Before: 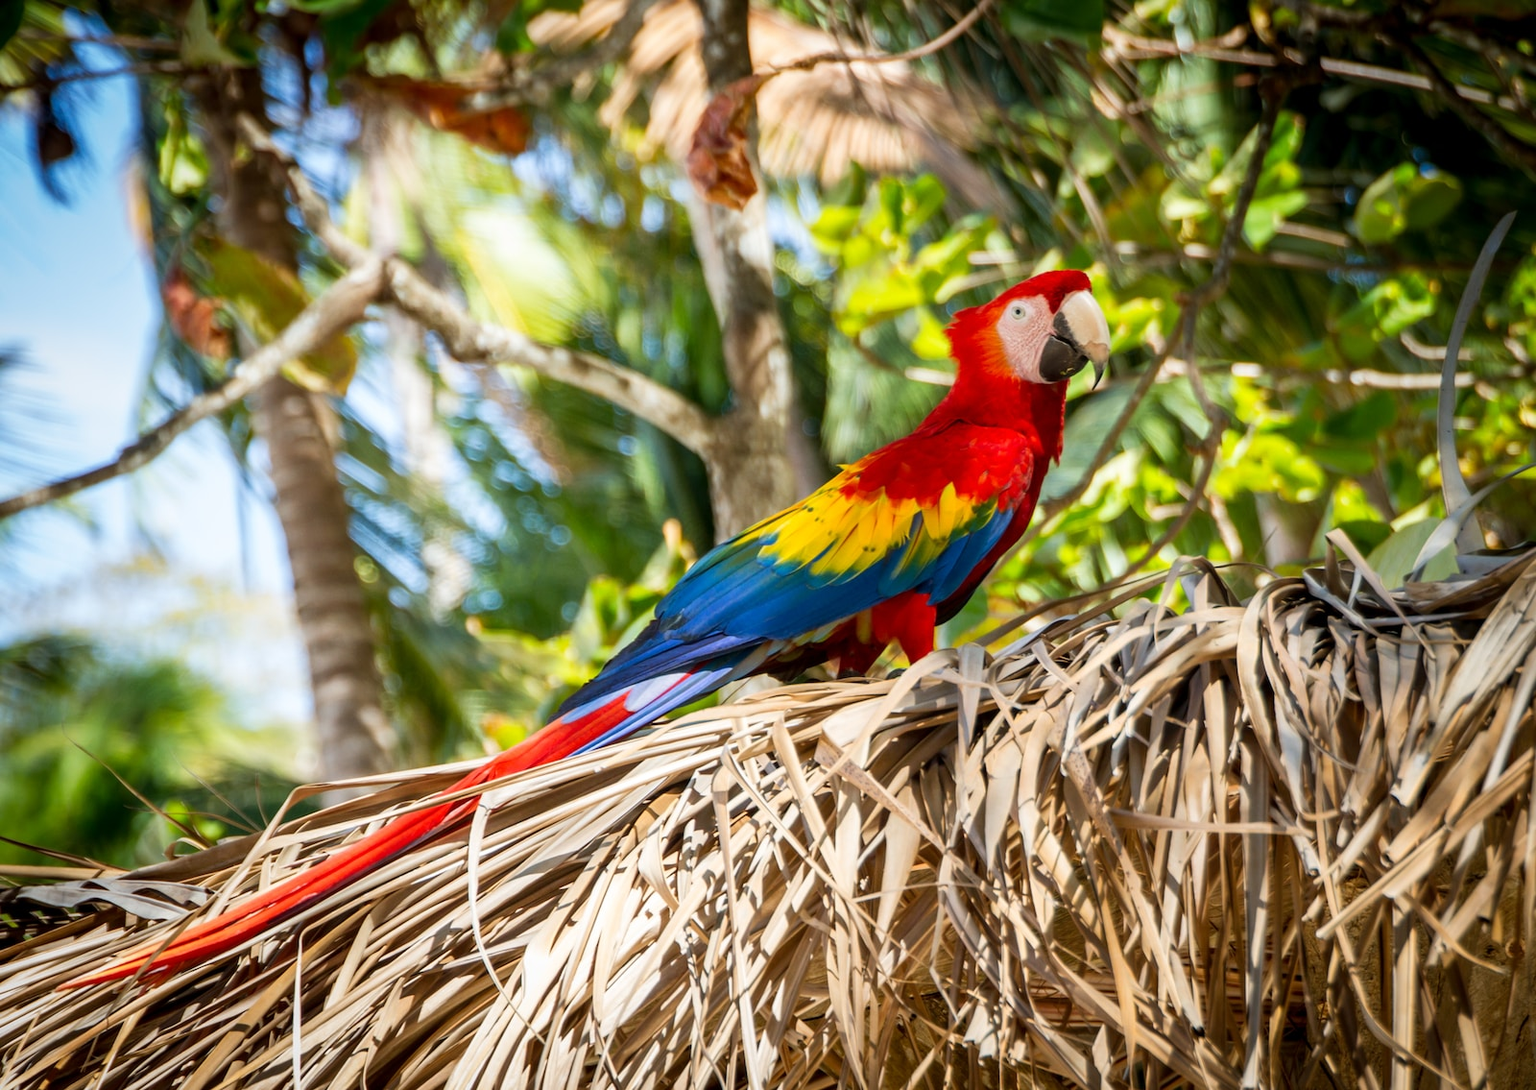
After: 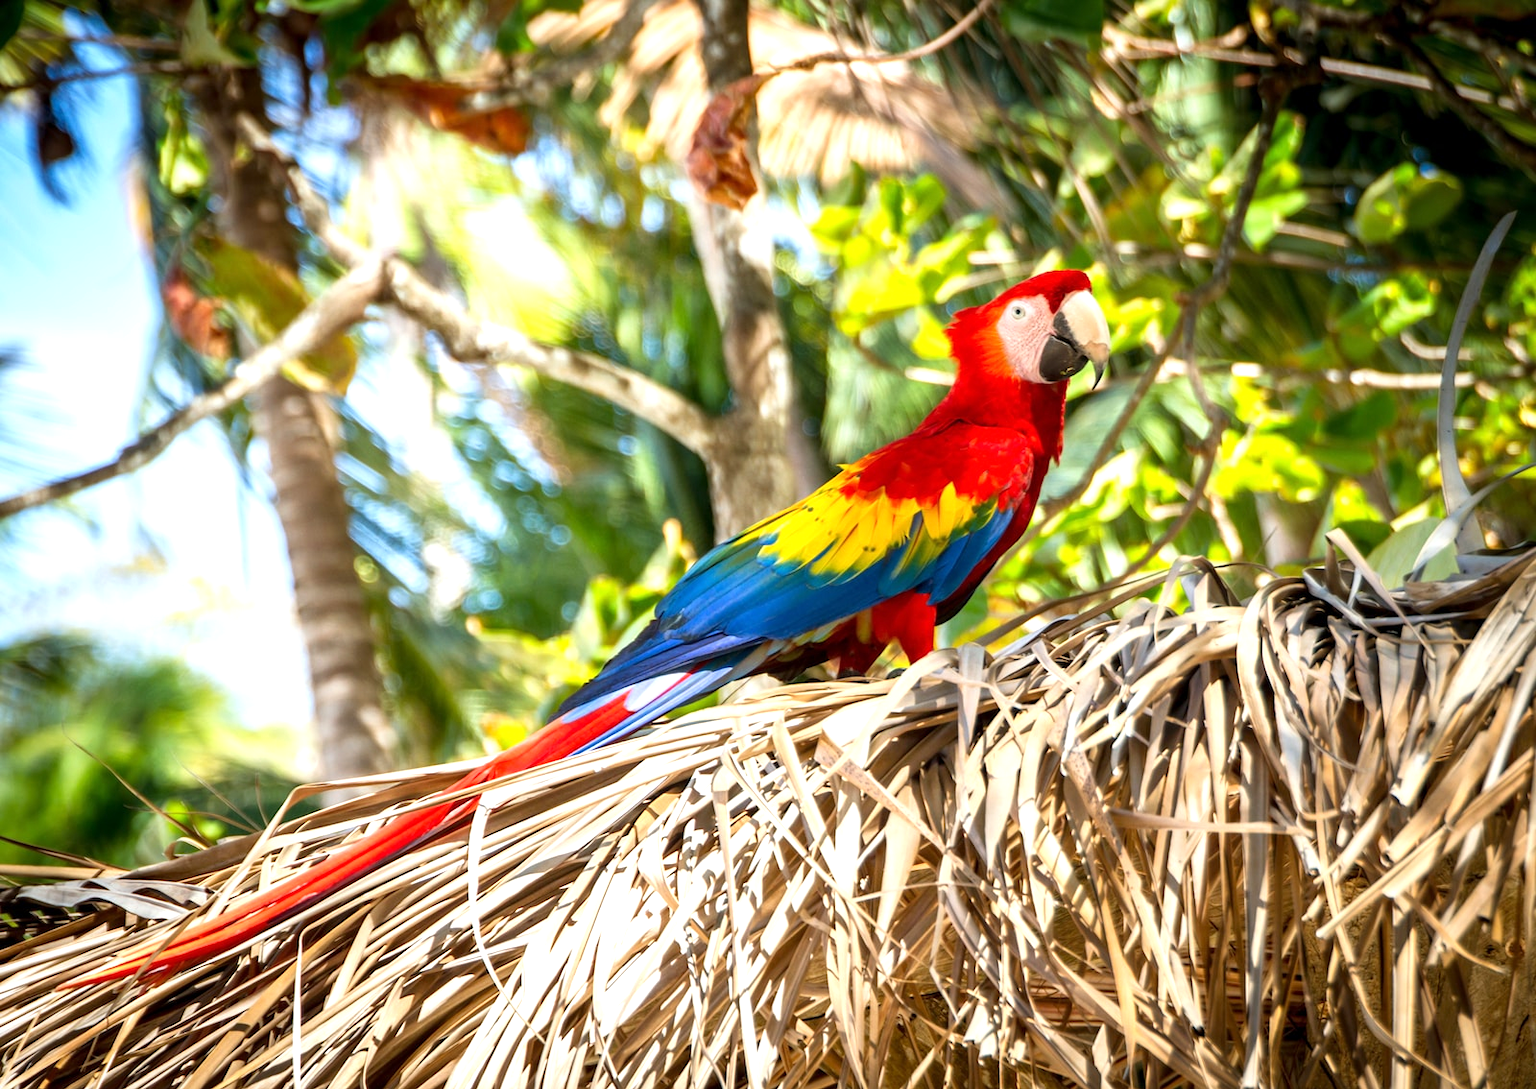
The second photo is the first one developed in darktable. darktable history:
local contrast: mode bilateral grid, contrast 15, coarseness 36, detail 105%, midtone range 0.2
exposure: exposure 0.64 EV, compensate highlight preservation false
